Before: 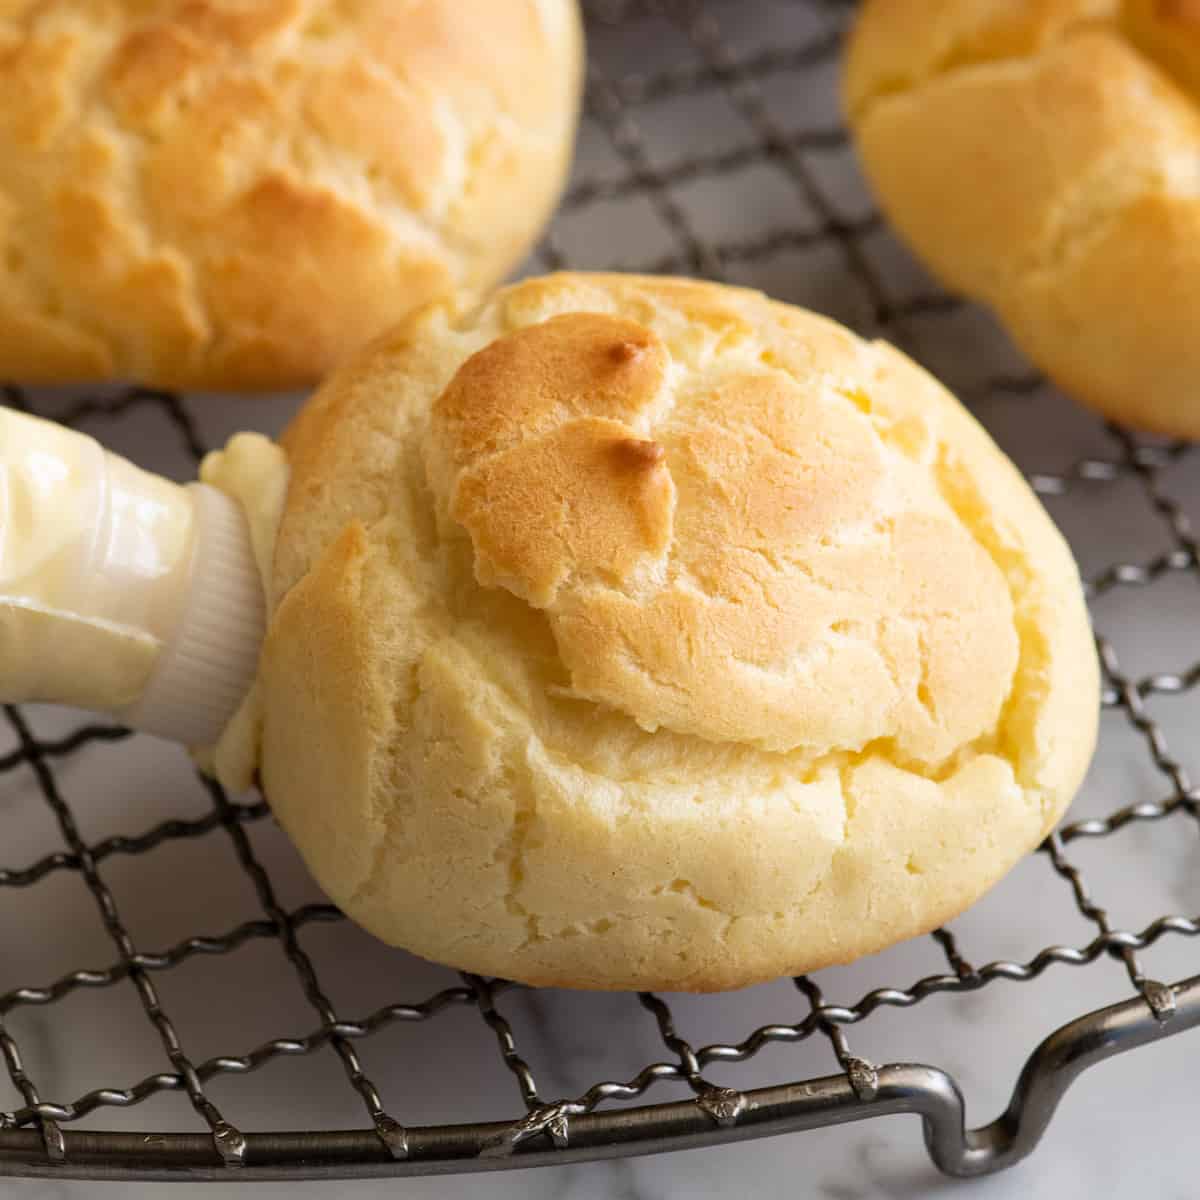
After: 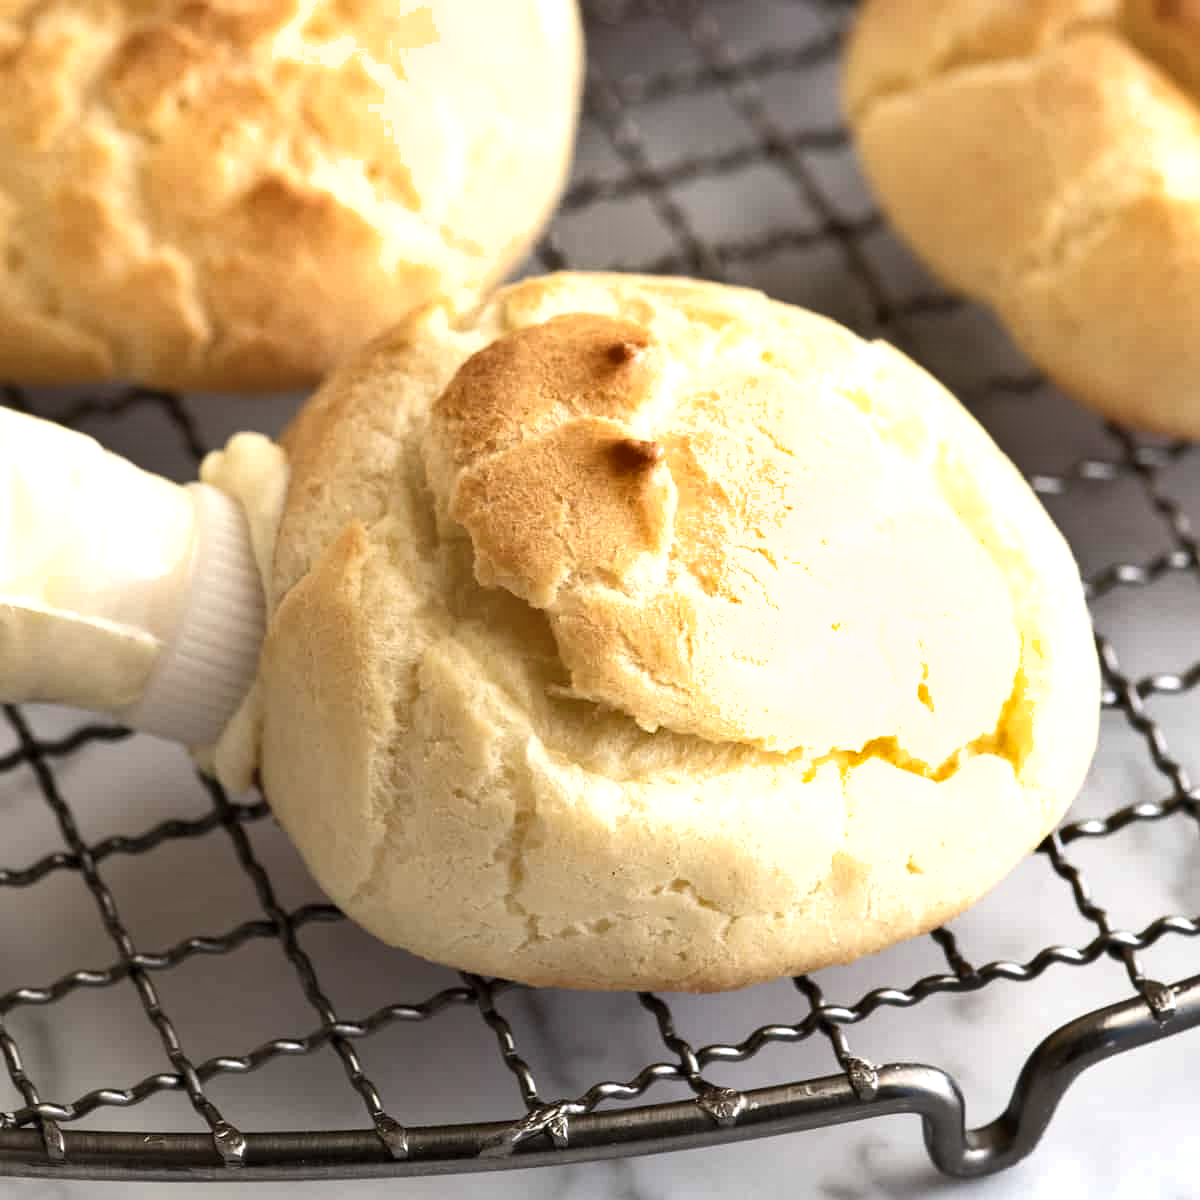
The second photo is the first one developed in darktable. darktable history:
exposure: exposure 0.785 EV, compensate highlight preservation false
contrast brightness saturation: contrast 0.1, saturation -0.3
shadows and highlights: soften with gaussian
